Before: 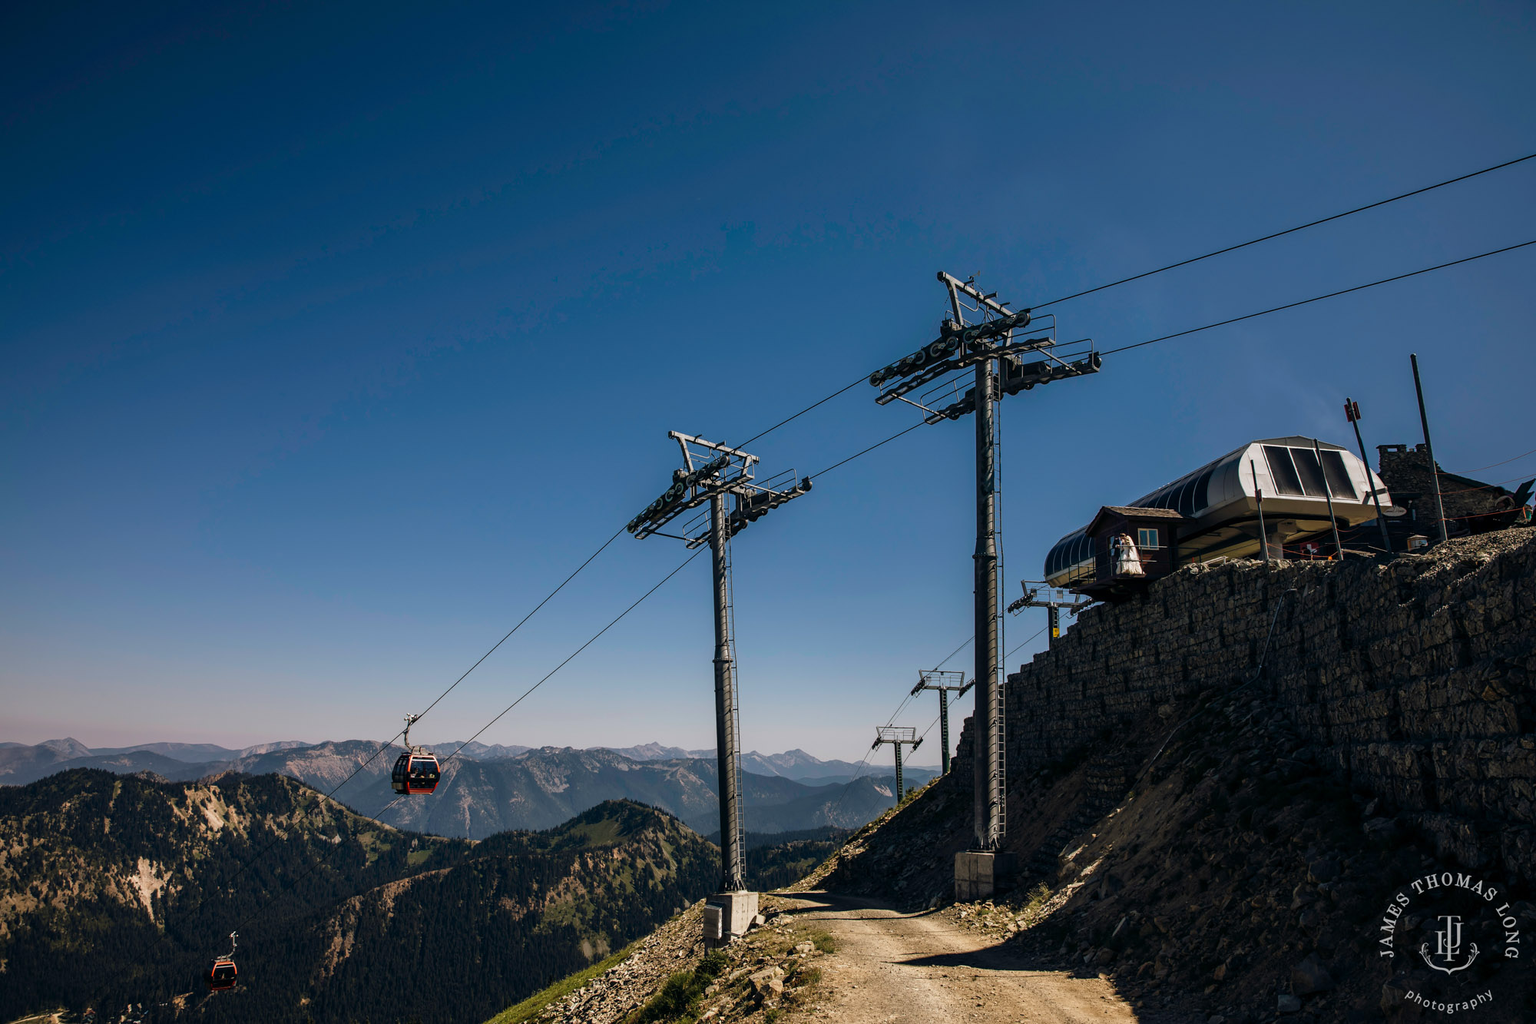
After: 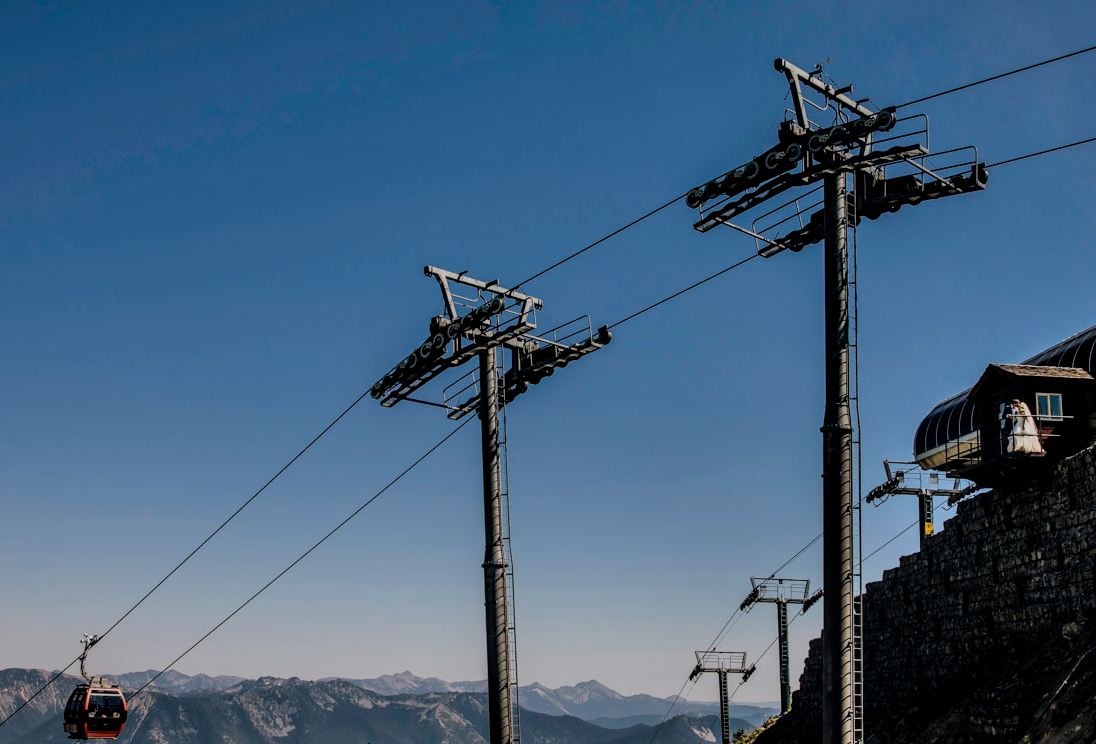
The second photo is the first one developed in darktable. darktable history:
local contrast: on, module defaults
crop and rotate: left 22.311%, top 22.183%, right 22.888%, bottom 21.961%
shadows and highlights: soften with gaussian
exposure: exposure -0.157 EV, compensate highlight preservation false
filmic rgb: black relative exposure -7.65 EV, white relative exposure 4.56 EV, hardness 3.61, iterations of high-quality reconstruction 0
